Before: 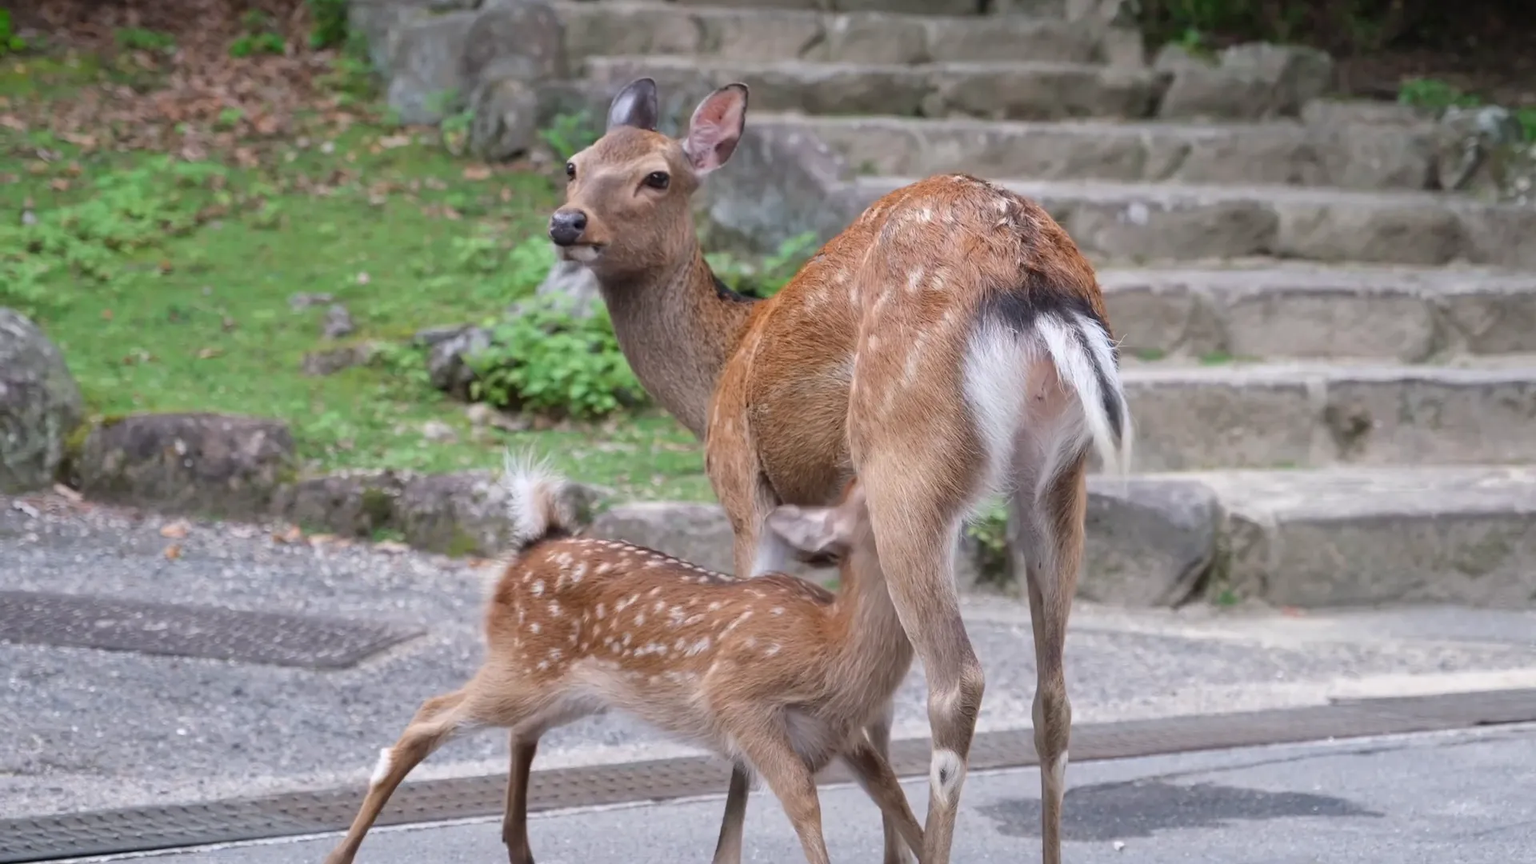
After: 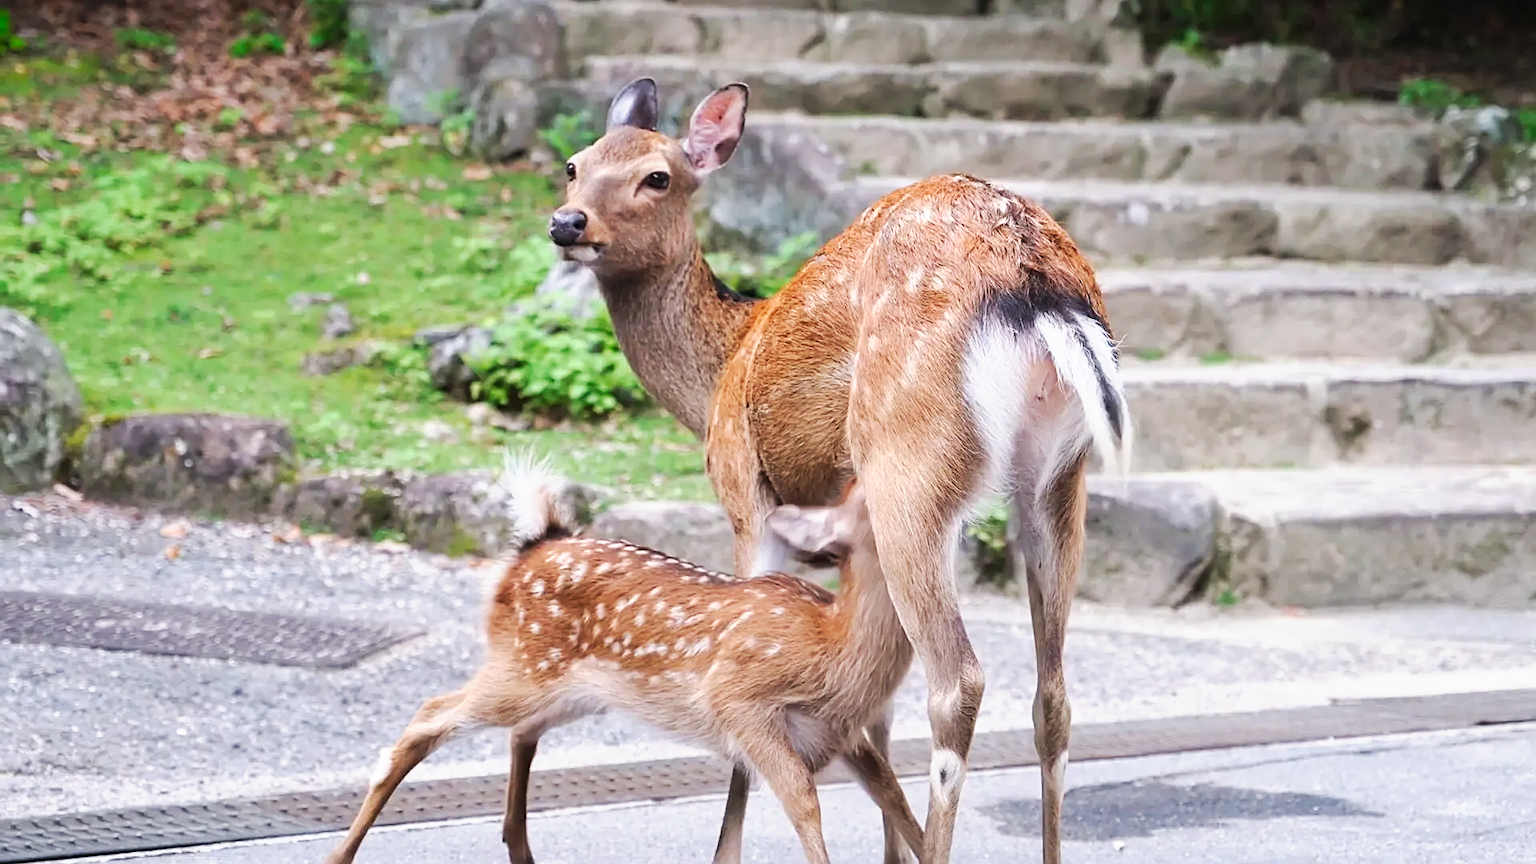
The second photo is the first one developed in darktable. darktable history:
tone curve: curves: ch0 [(0, 0) (0.003, 0.003) (0.011, 0.009) (0.025, 0.022) (0.044, 0.037) (0.069, 0.051) (0.1, 0.079) (0.136, 0.114) (0.177, 0.152) (0.224, 0.212) (0.277, 0.281) (0.335, 0.358) (0.399, 0.459) (0.468, 0.573) (0.543, 0.684) (0.623, 0.779) (0.709, 0.866) (0.801, 0.949) (0.898, 0.98) (1, 1)], preserve colors none
sharpen: on, module defaults
